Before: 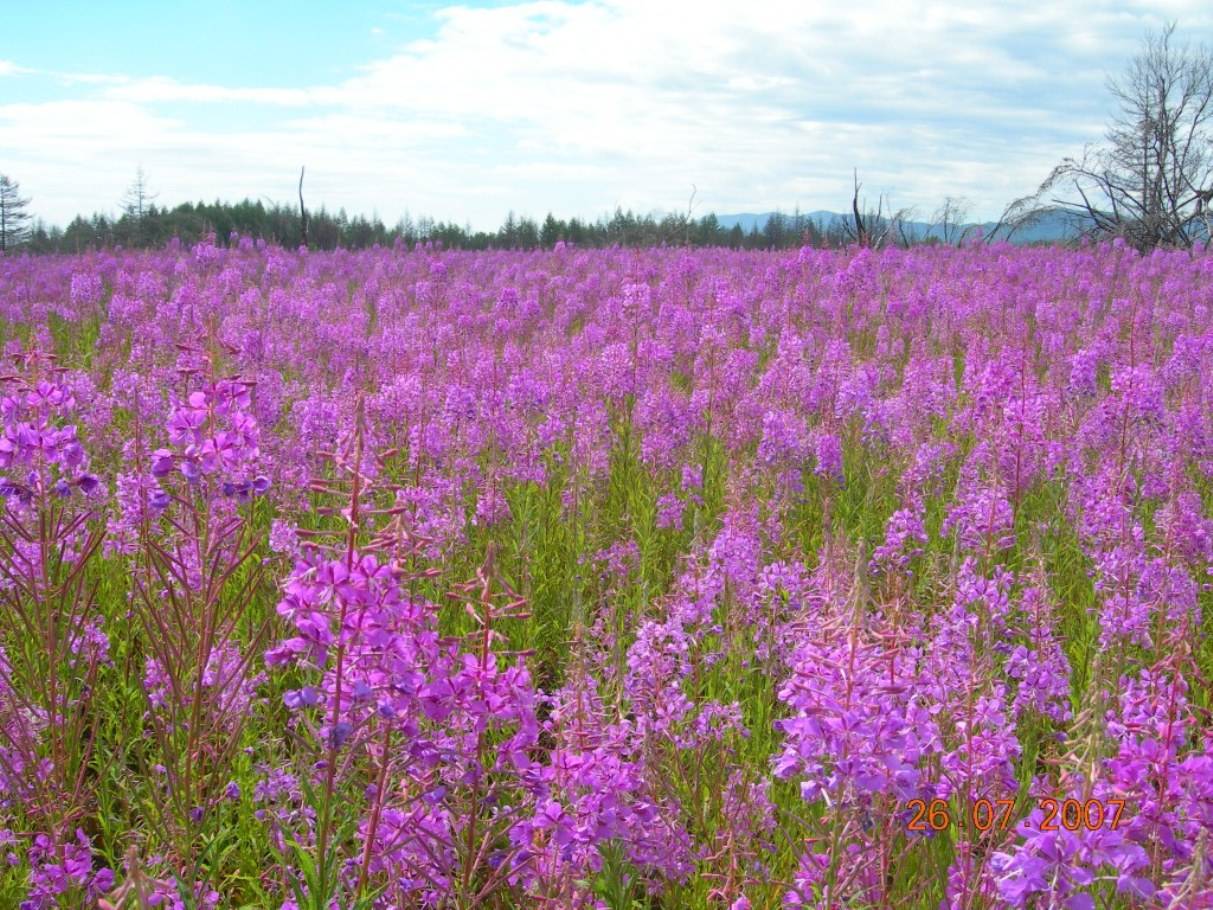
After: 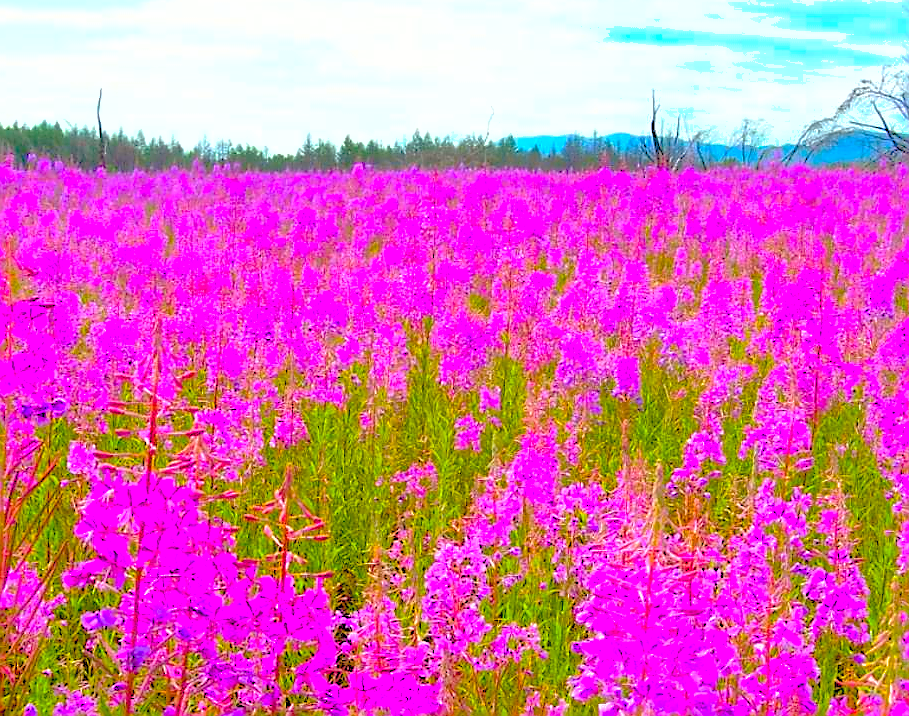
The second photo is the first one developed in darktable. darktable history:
color balance rgb: power › chroma 0.68%, power › hue 60°, global offset › luminance -1.428%, linear chroma grading › global chroma 14.634%, perceptual saturation grading › global saturation 30.005%
contrast brightness saturation: contrast 0.066, brightness 0.175, saturation 0.4
sharpen: radius 1.355, amount 1.254, threshold 0.718
crop: left 16.73%, top 8.581%, right 8.327%, bottom 12.674%
levels: levels [0, 0.435, 0.917]
shadows and highlights: on, module defaults
base curve: curves: ch0 [(0, 0) (0.303, 0.277) (1, 1)], preserve colors none
